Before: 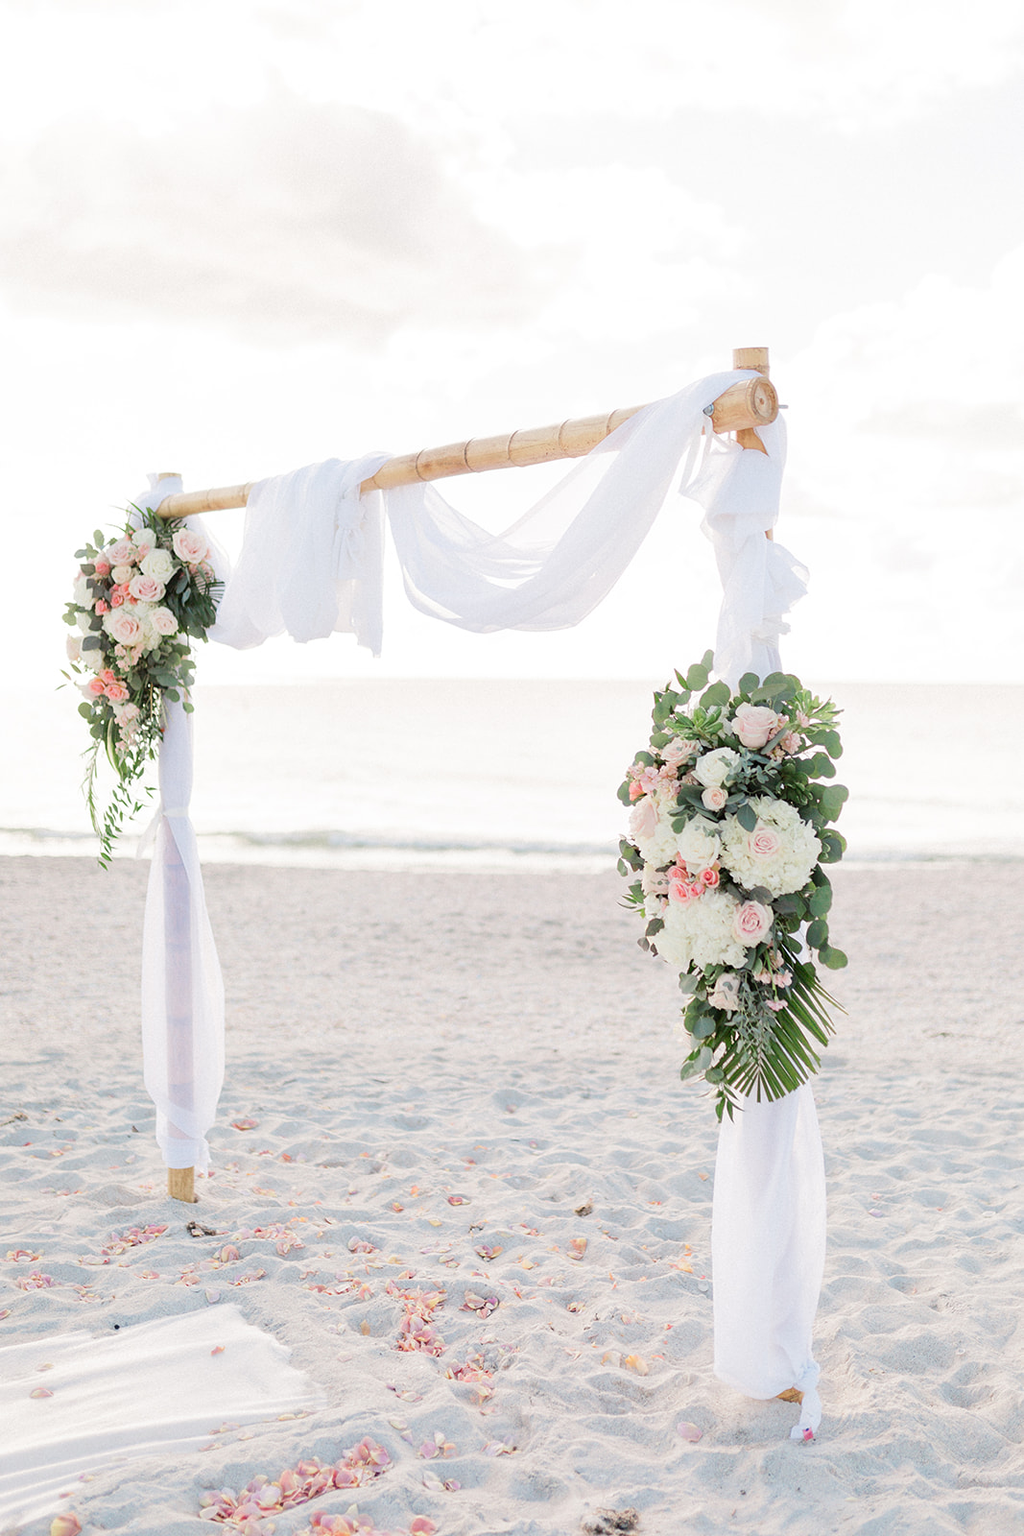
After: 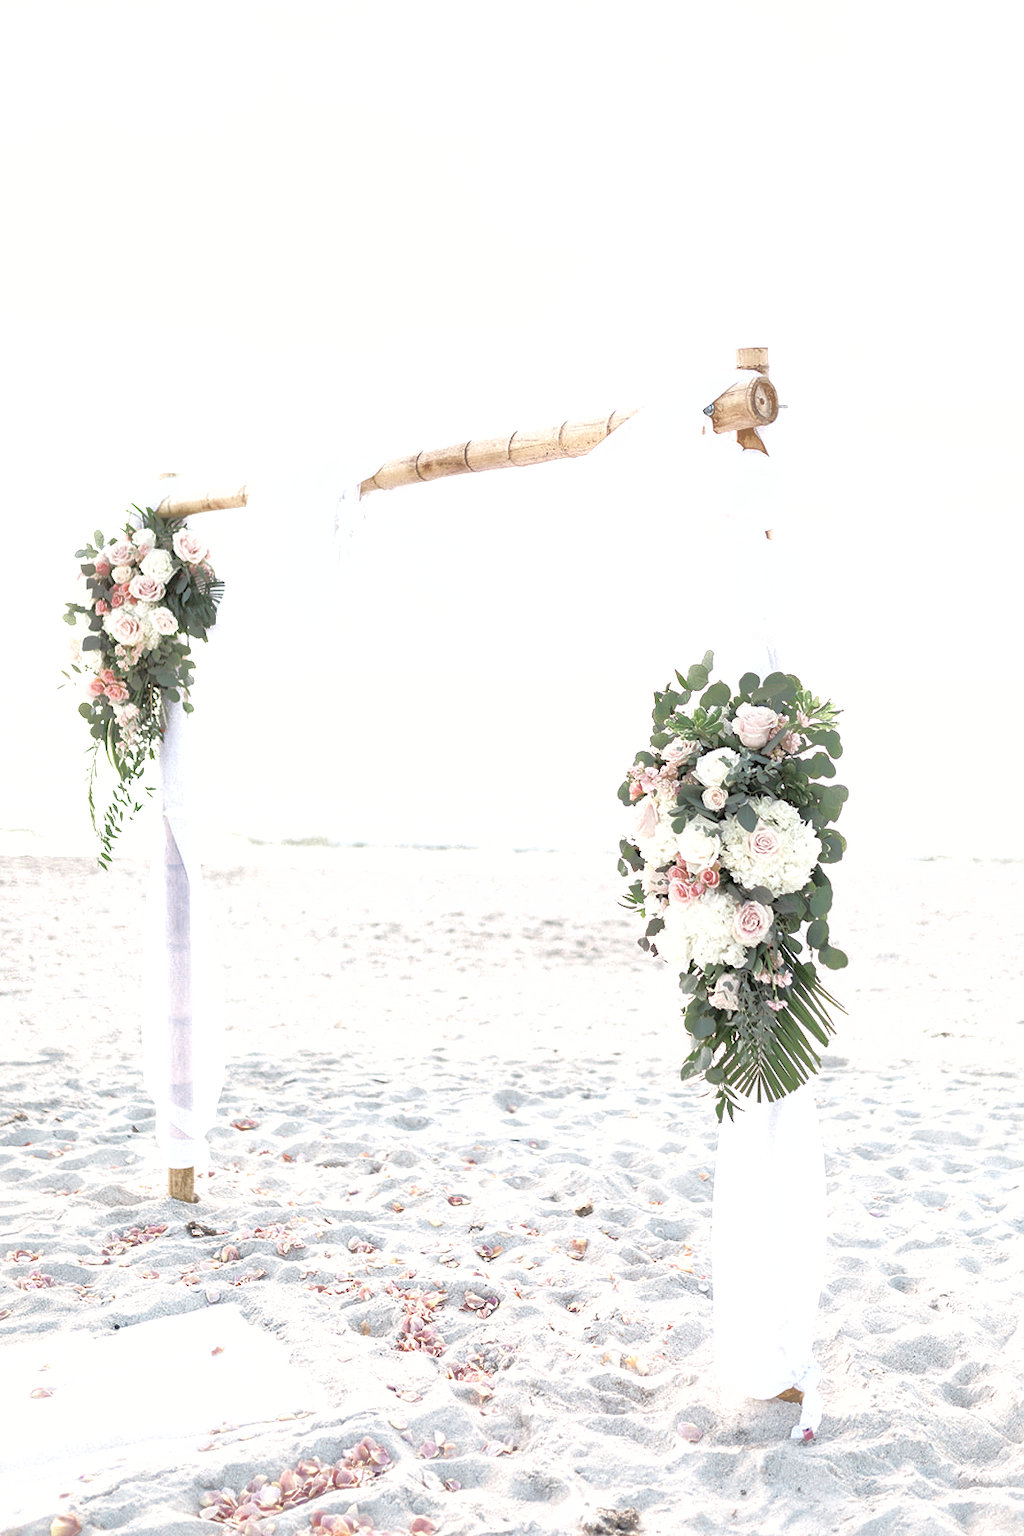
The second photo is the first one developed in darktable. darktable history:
shadows and highlights: on, module defaults
exposure: exposure 0.6 EV, compensate highlight preservation false
color correction: saturation 0.57
